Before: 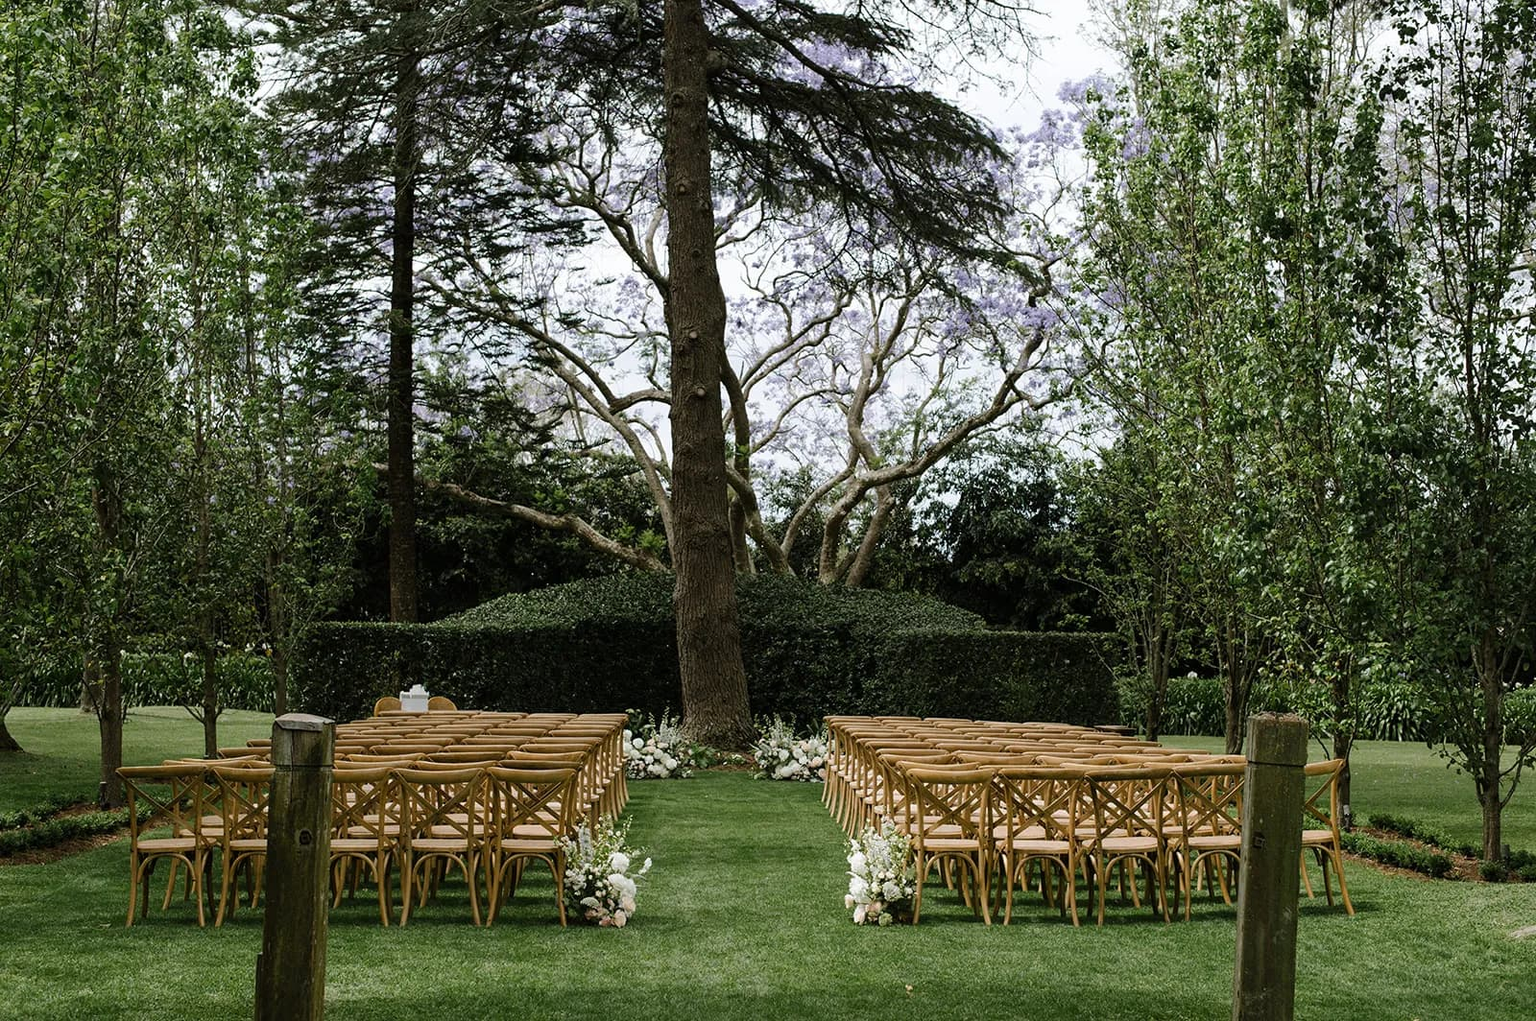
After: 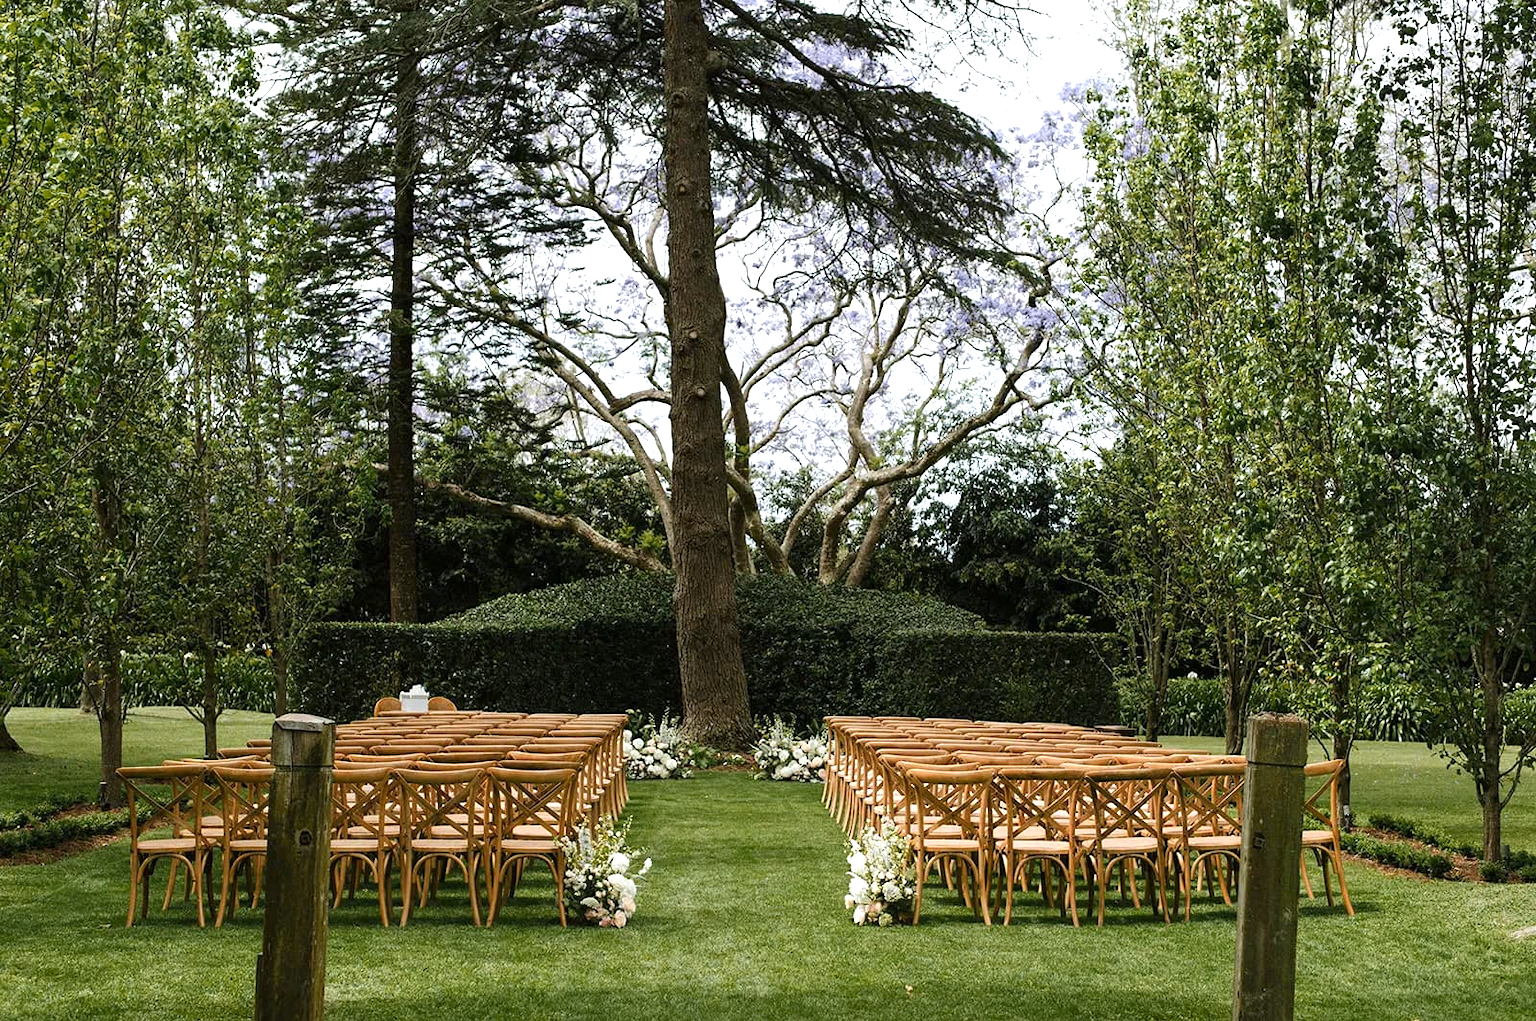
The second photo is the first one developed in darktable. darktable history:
color zones: curves: ch1 [(0.239, 0.552) (0.75, 0.5)]; ch2 [(0.25, 0.462) (0.749, 0.457)], mix 25.94%
white balance: emerald 1
exposure: exposure 0.6 EV, compensate highlight preservation false
